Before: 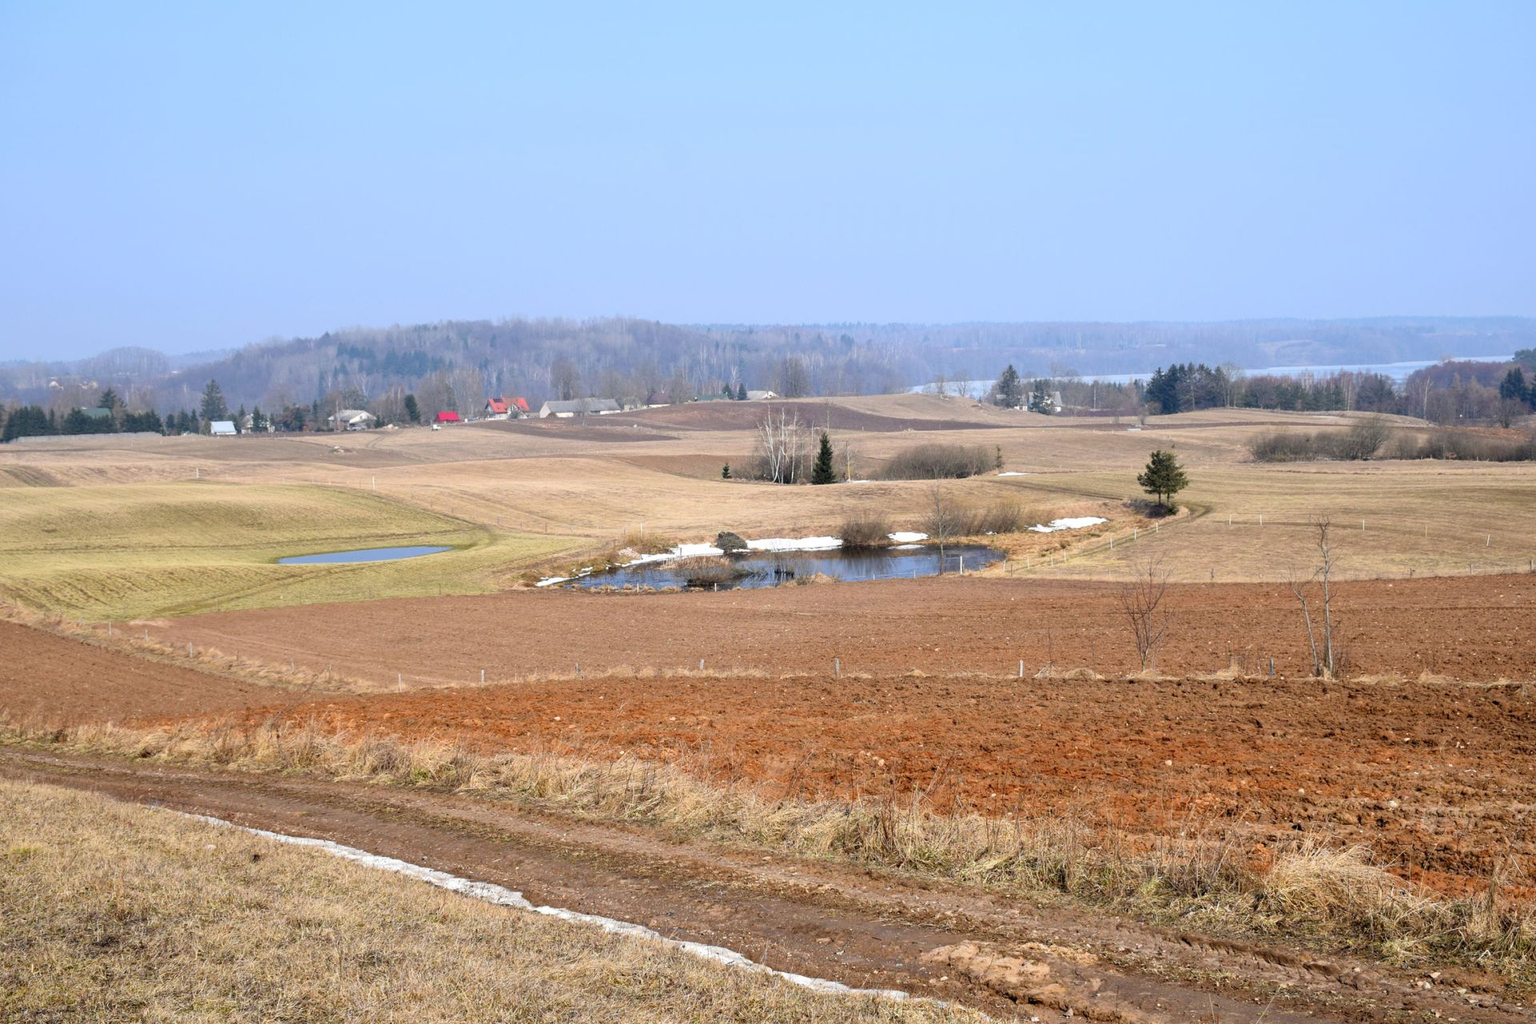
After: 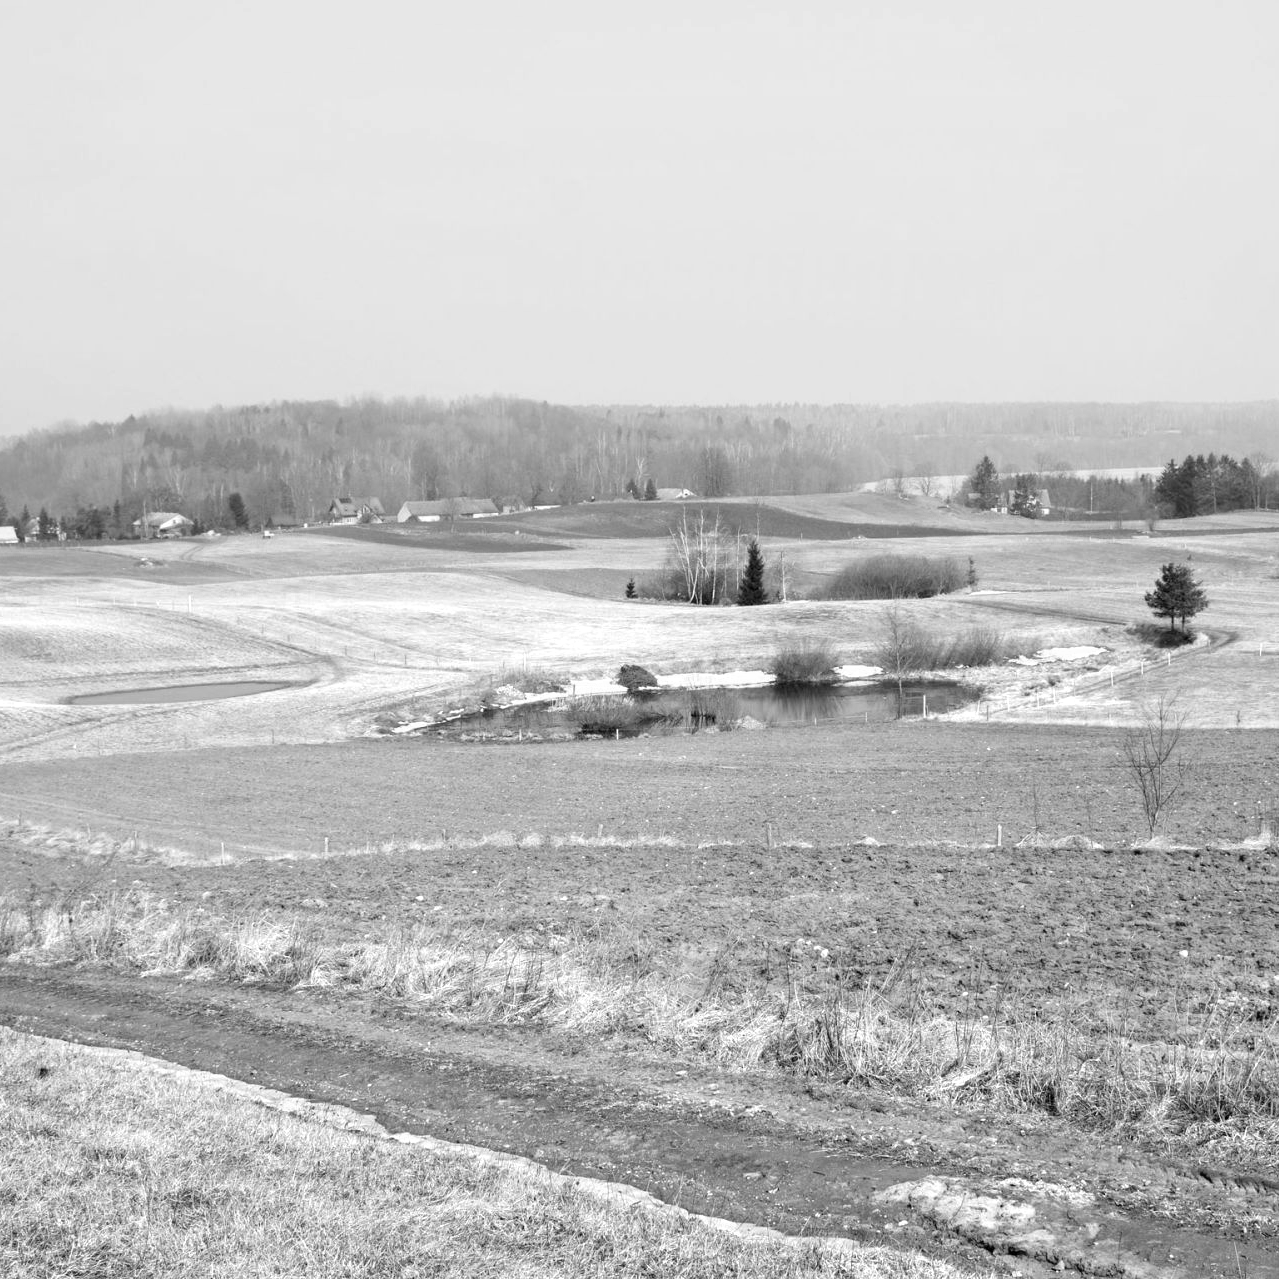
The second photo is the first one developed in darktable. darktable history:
crop and rotate: left 14.436%, right 18.898%
color zones: curves: ch0 [(0.018, 0.548) (0.224, 0.64) (0.425, 0.447) (0.675, 0.575) (0.732, 0.579)]; ch1 [(0.066, 0.487) (0.25, 0.5) (0.404, 0.43) (0.75, 0.421) (0.956, 0.421)]; ch2 [(0.044, 0.561) (0.215, 0.465) (0.399, 0.544) (0.465, 0.548) (0.614, 0.447) (0.724, 0.43) (0.882, 0.623) (0.956, 0.632)]
color balance rgb: perceptual saturation grading › global saturation 30%, global vibrance 20%
monochrome: on, module defaults
